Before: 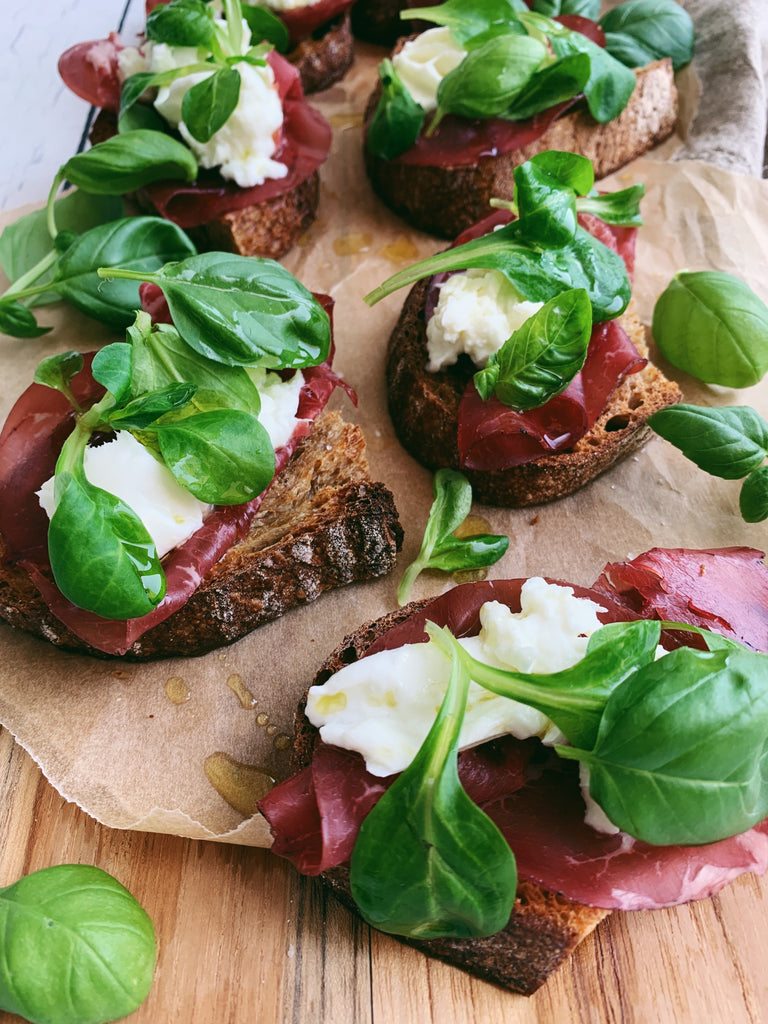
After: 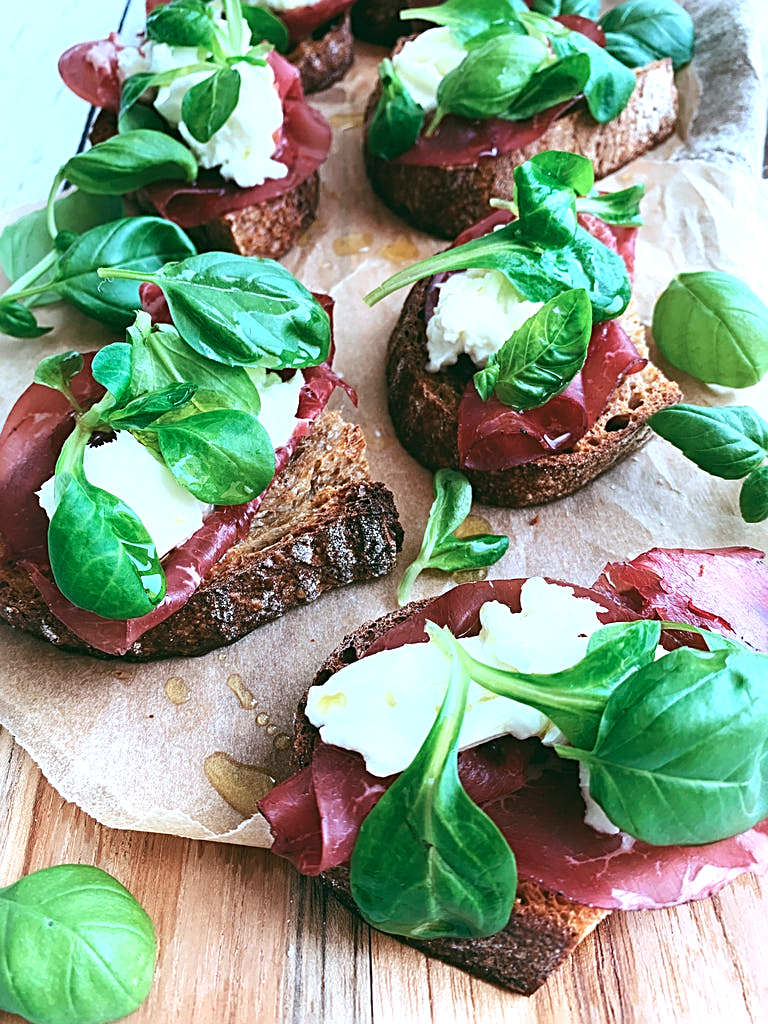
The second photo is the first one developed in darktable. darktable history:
exposure: black level correction 0, exposure 0.684 EV, compensate highlight preservation false
color correction: highlights a* -9.65, highlights b* -21.04
sharpen: radius 2.535, amount 0.618
